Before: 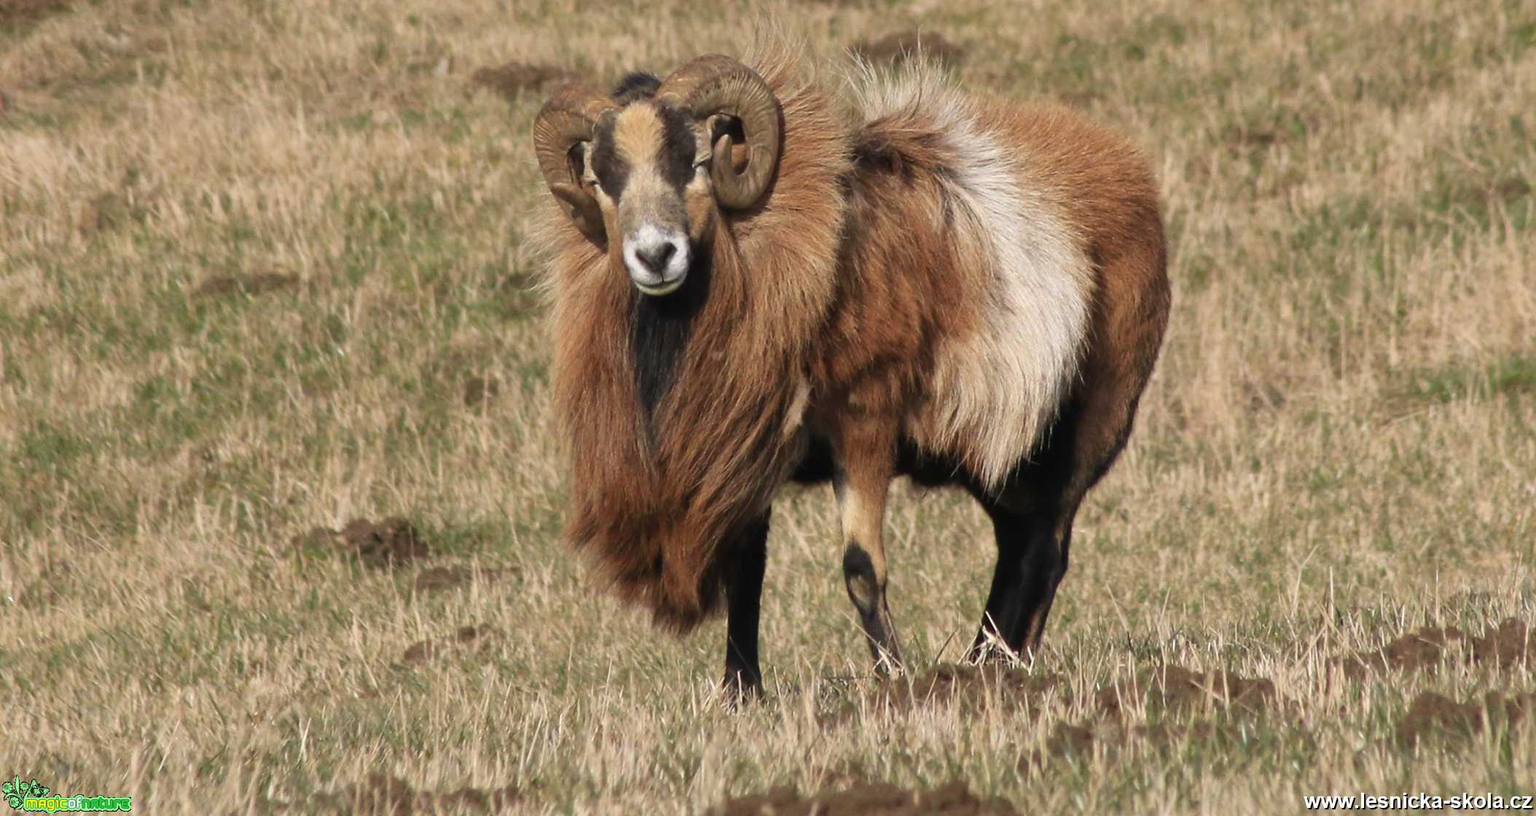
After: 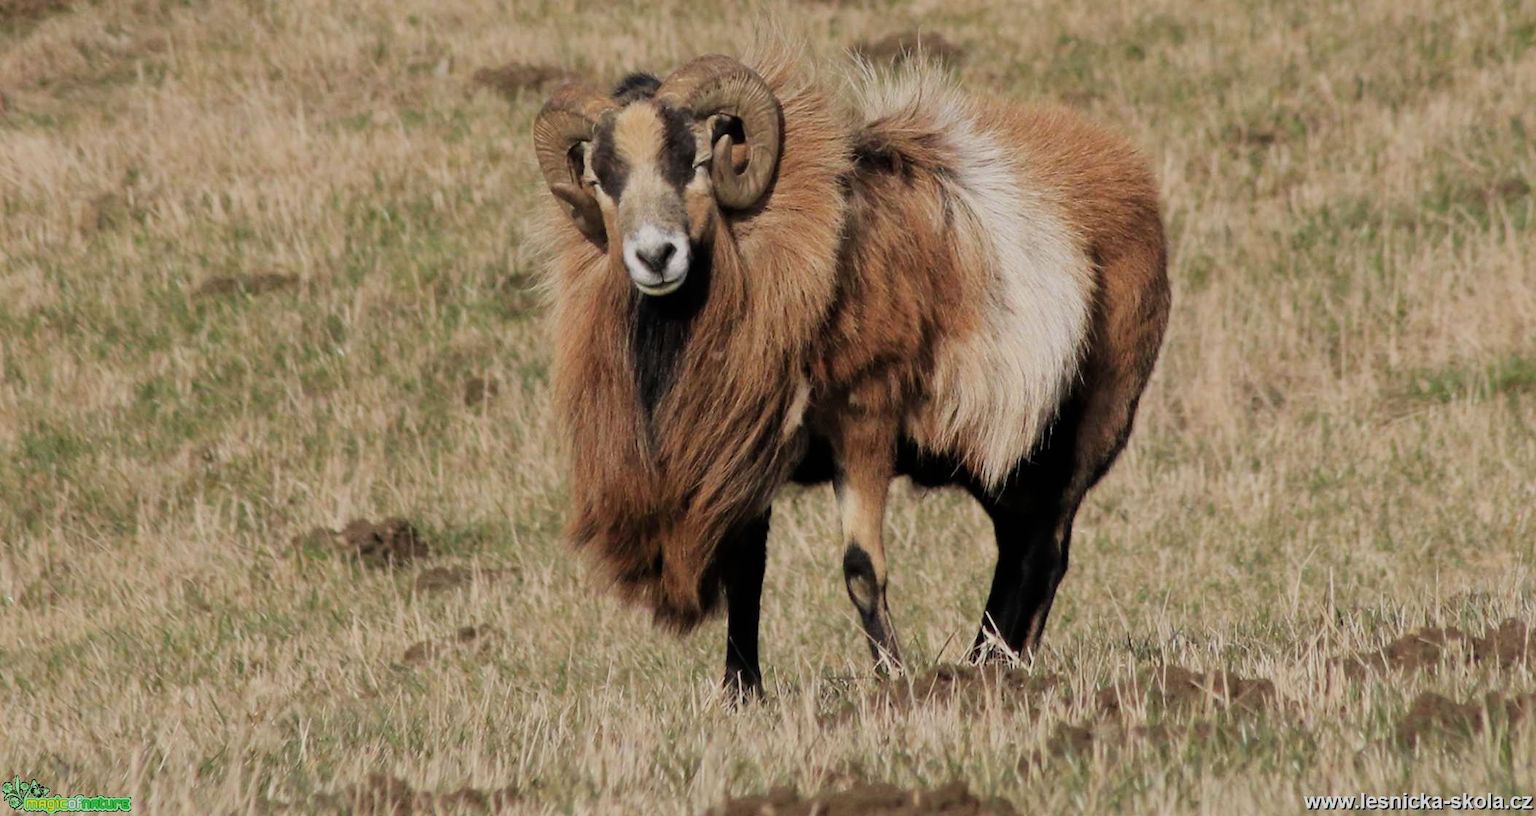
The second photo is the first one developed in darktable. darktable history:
filmic rgb: black relative exposure -6.72 EV, white relative exposure 4.56 EV, threshold 5.96 EV, hardness 3.25, enable highlight reconstruction true
